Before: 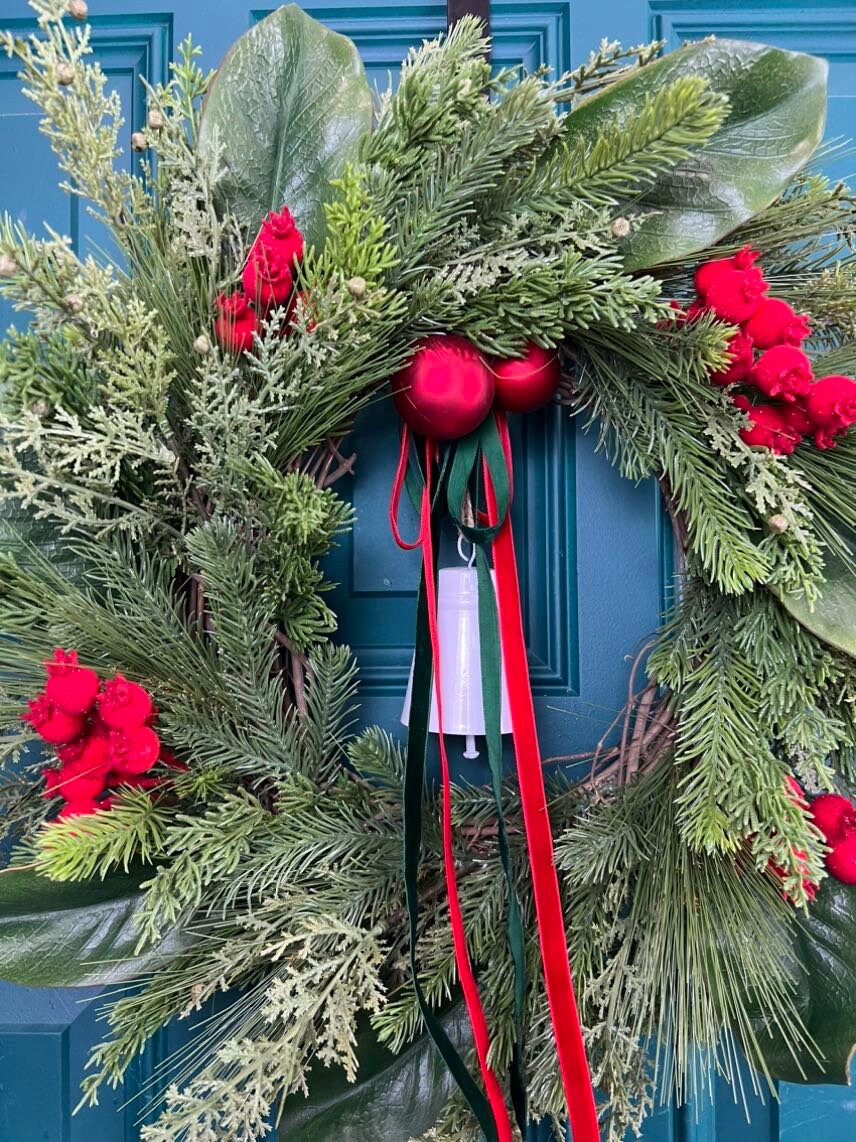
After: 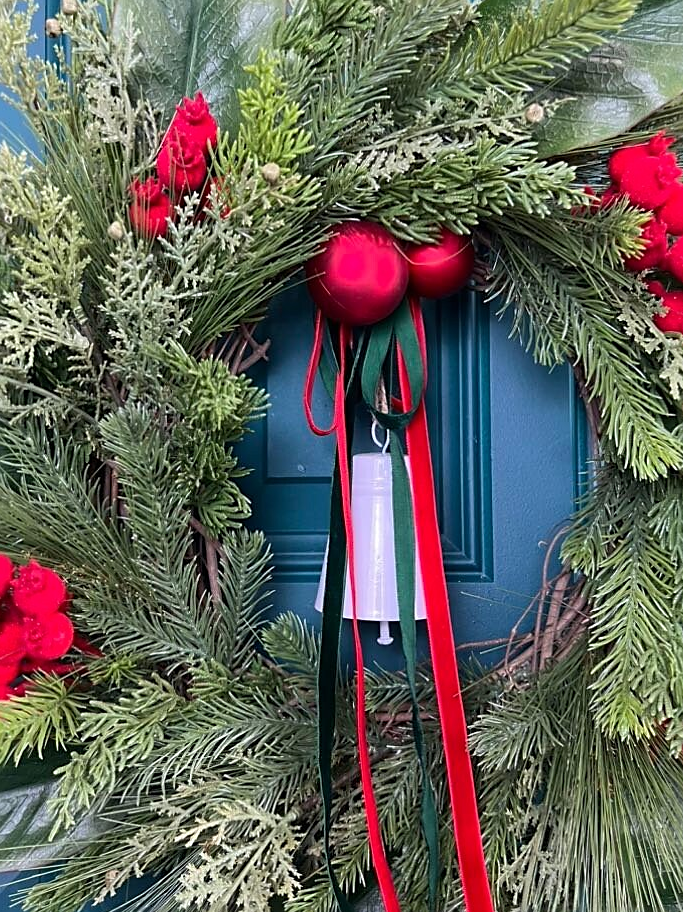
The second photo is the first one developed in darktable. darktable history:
crop and rotate: left 10.236%, top 10.043%, right 9.918%, bottom 10.045%
sharpen: radius 1.844, amount 0.408, threshold 1.418
